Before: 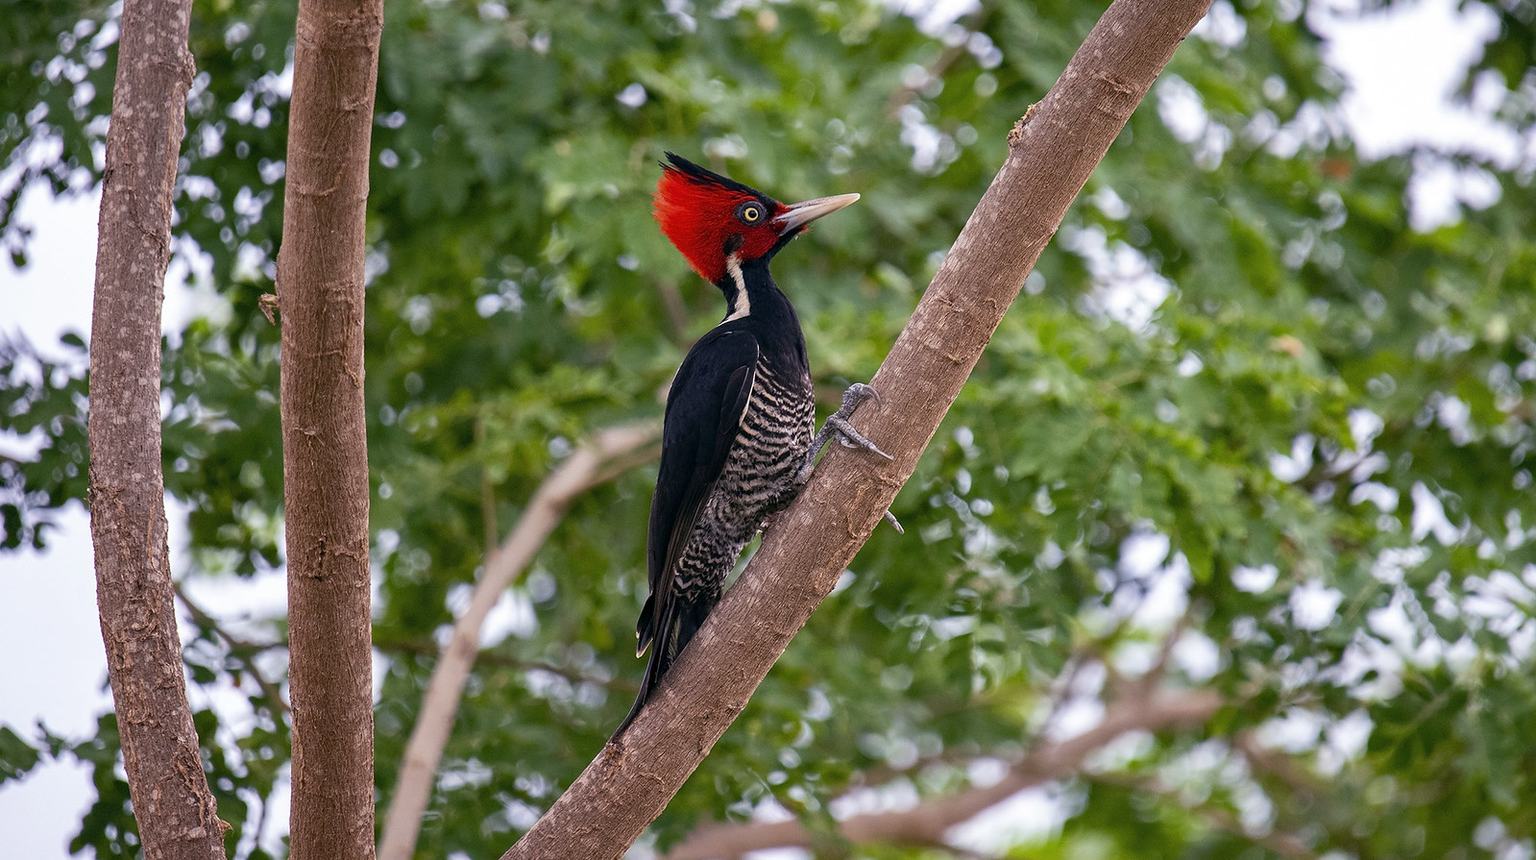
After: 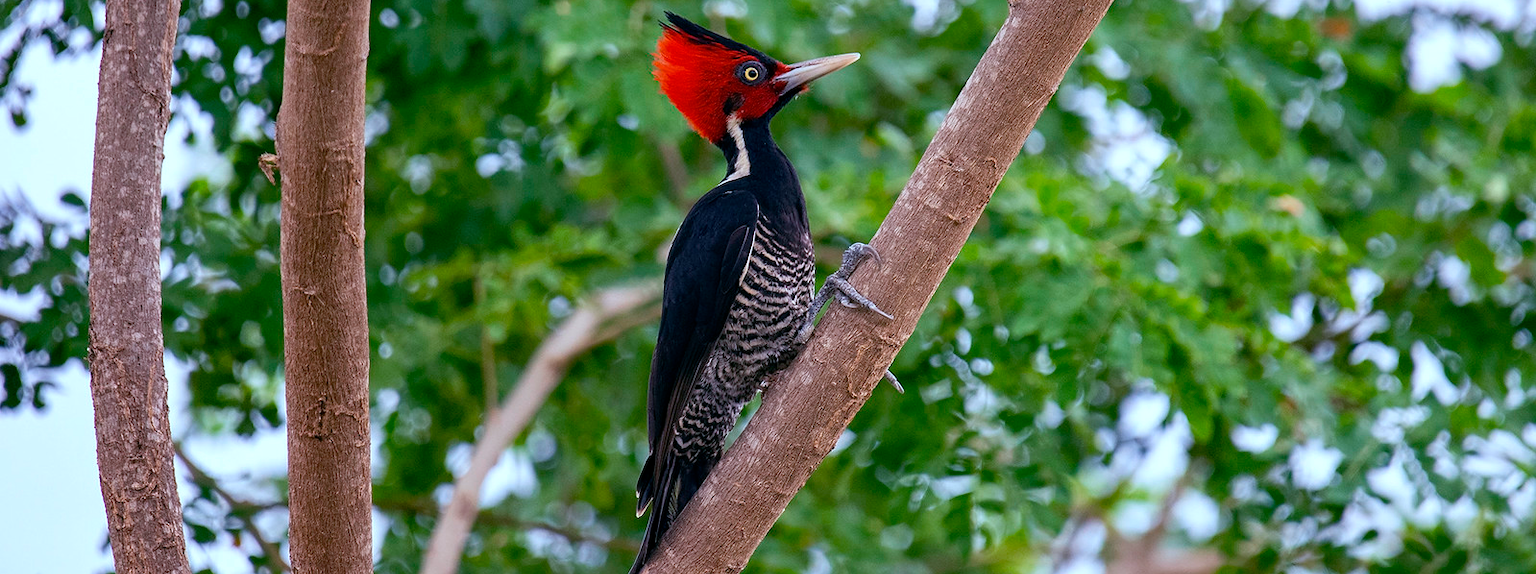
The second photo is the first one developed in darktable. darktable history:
crop: top 16.343%, bottom 16.742%
color calibration: output colorfulness [0, 0.315, 0, 0], illuminant F (fluorescent), F source F9 (Cool White Deluxe 4150 K) – high CRI, x 0.374, y 0.373, temperature 4153.52 K
